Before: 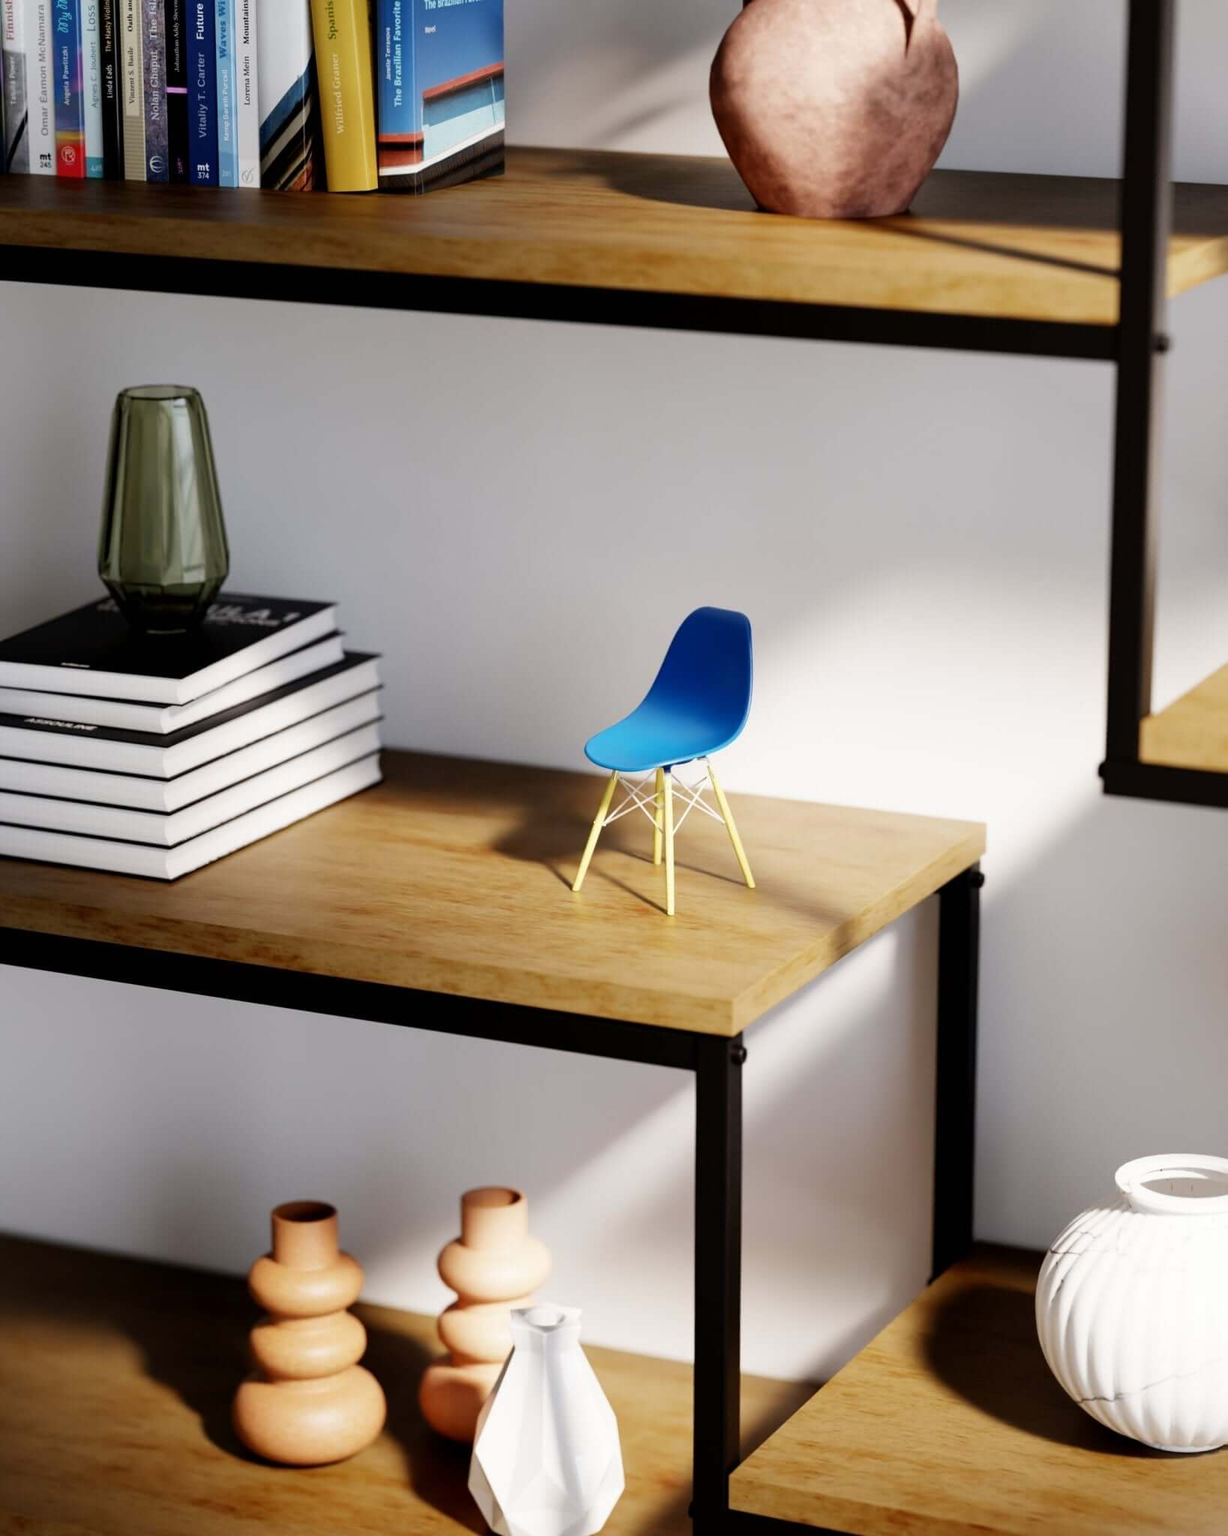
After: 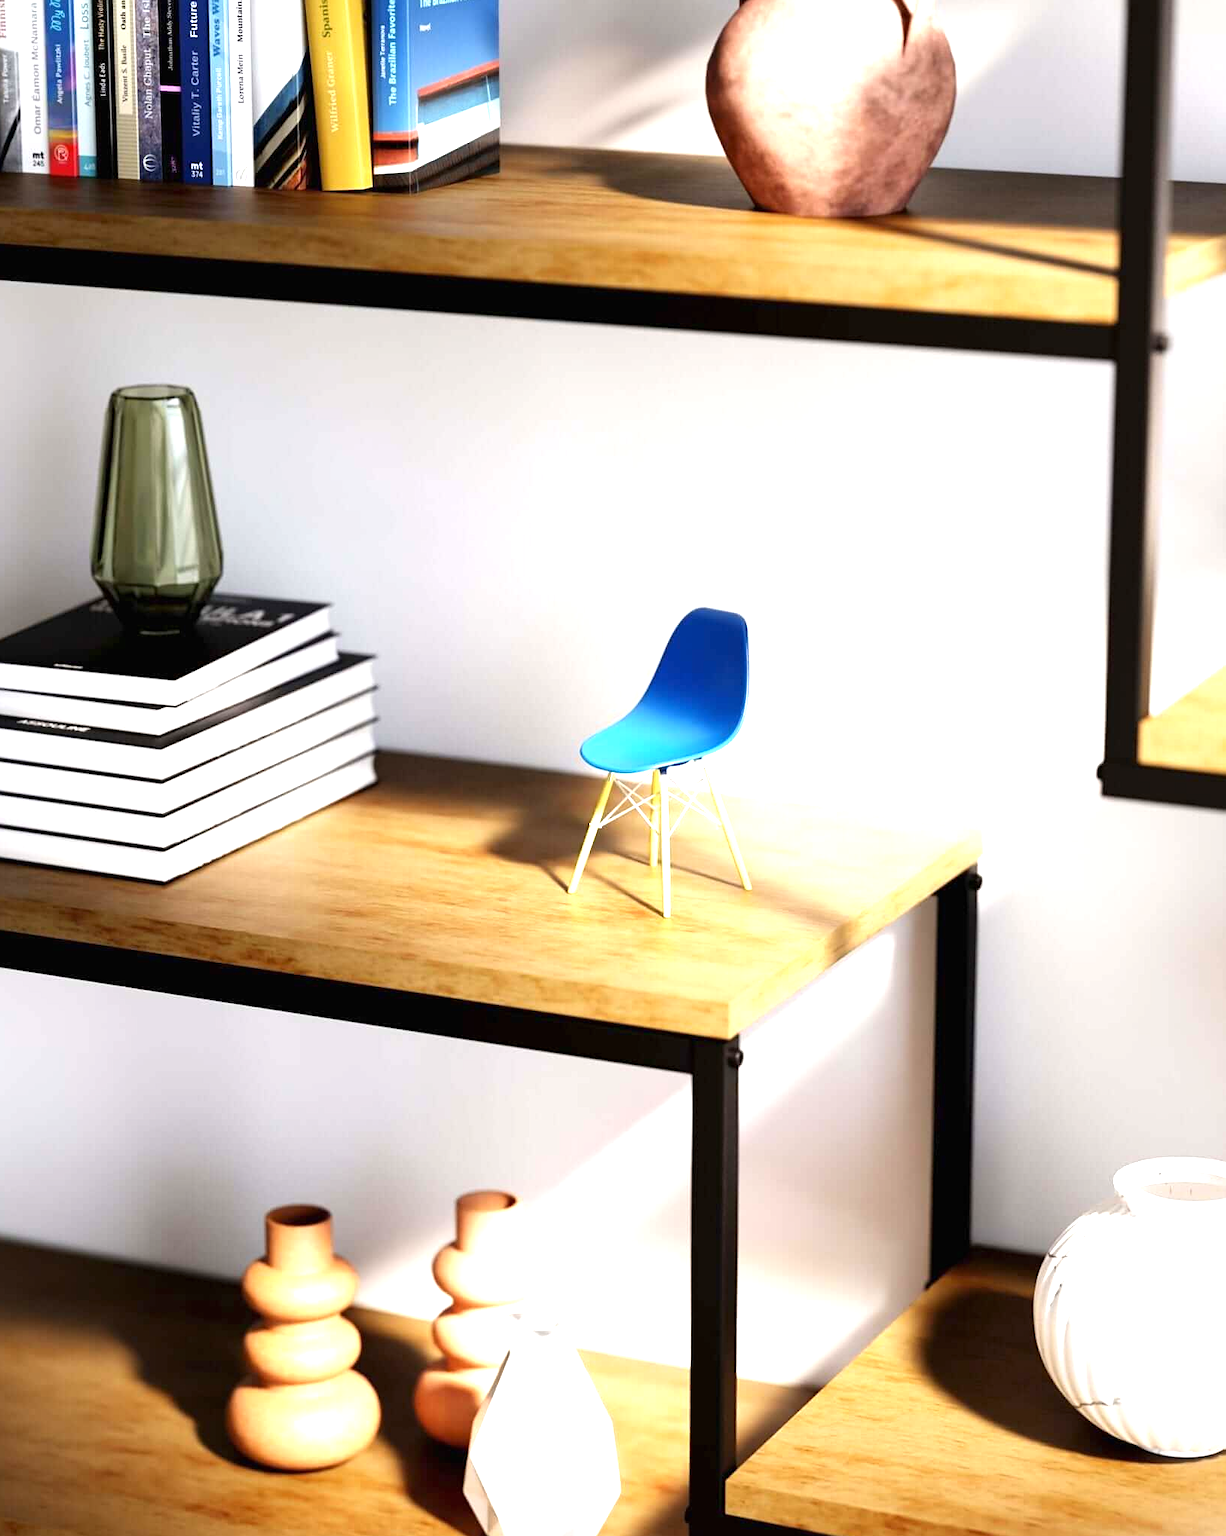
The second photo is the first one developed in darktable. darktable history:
exposure: black level correction 0, exposure 1.2 EV, compensate highlight preservation false
sharpen: amount 0.2
levels: mode automatic, black 0.023%, white 99.97%, levels [0.062, 0.494, 0.925]
crop and rotate: left 0.614%, top 0.179%, bottom 0.309%
